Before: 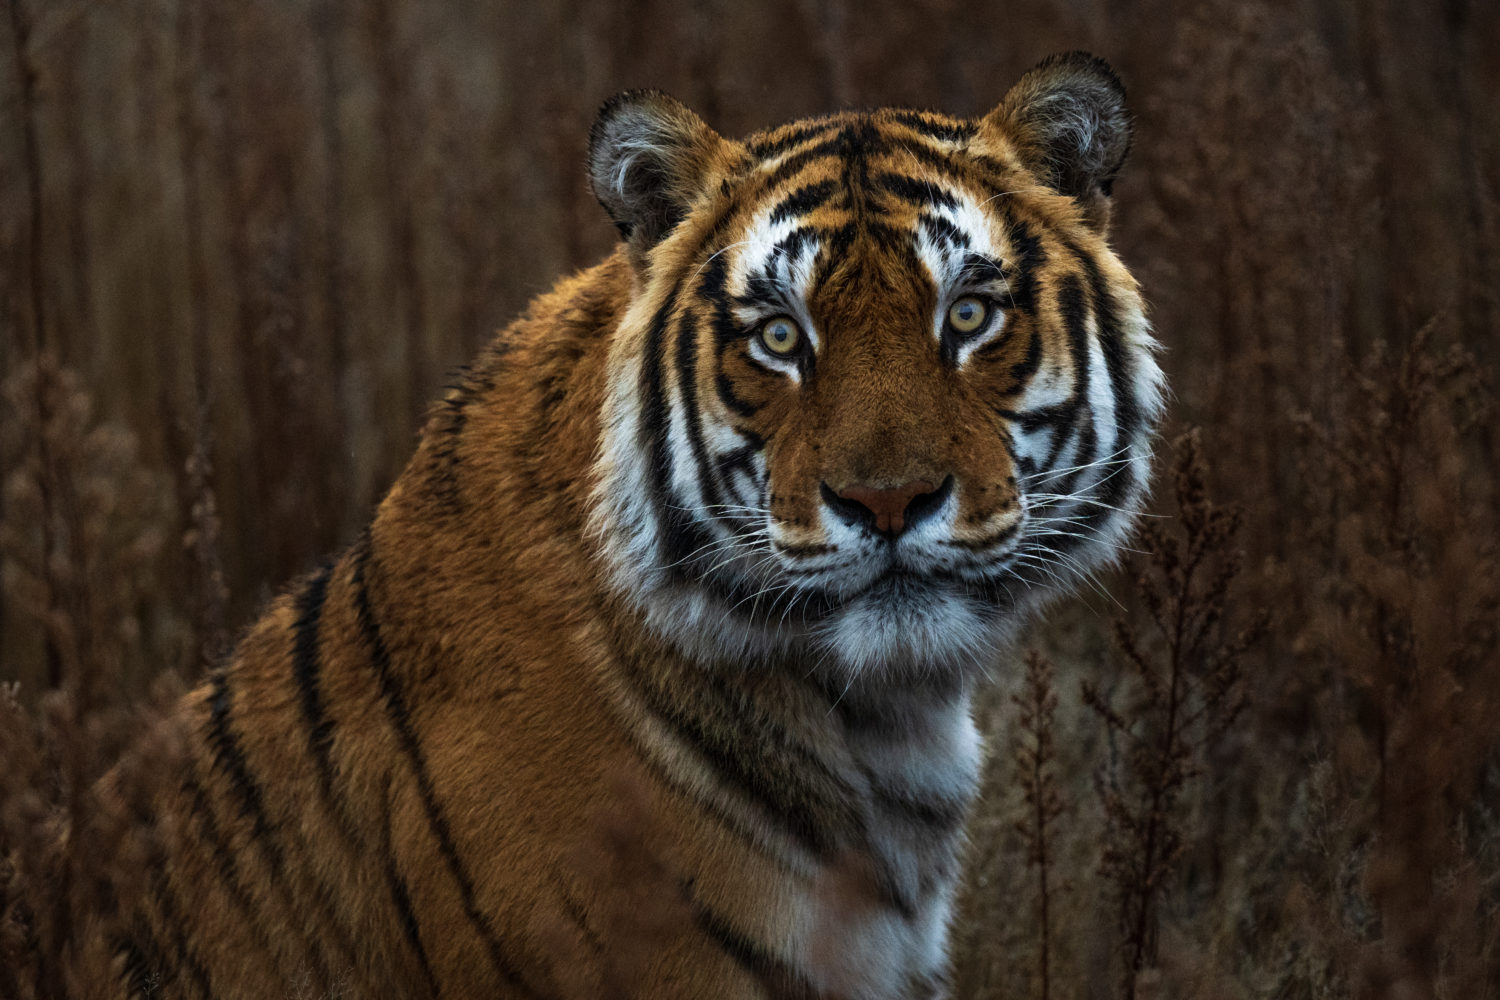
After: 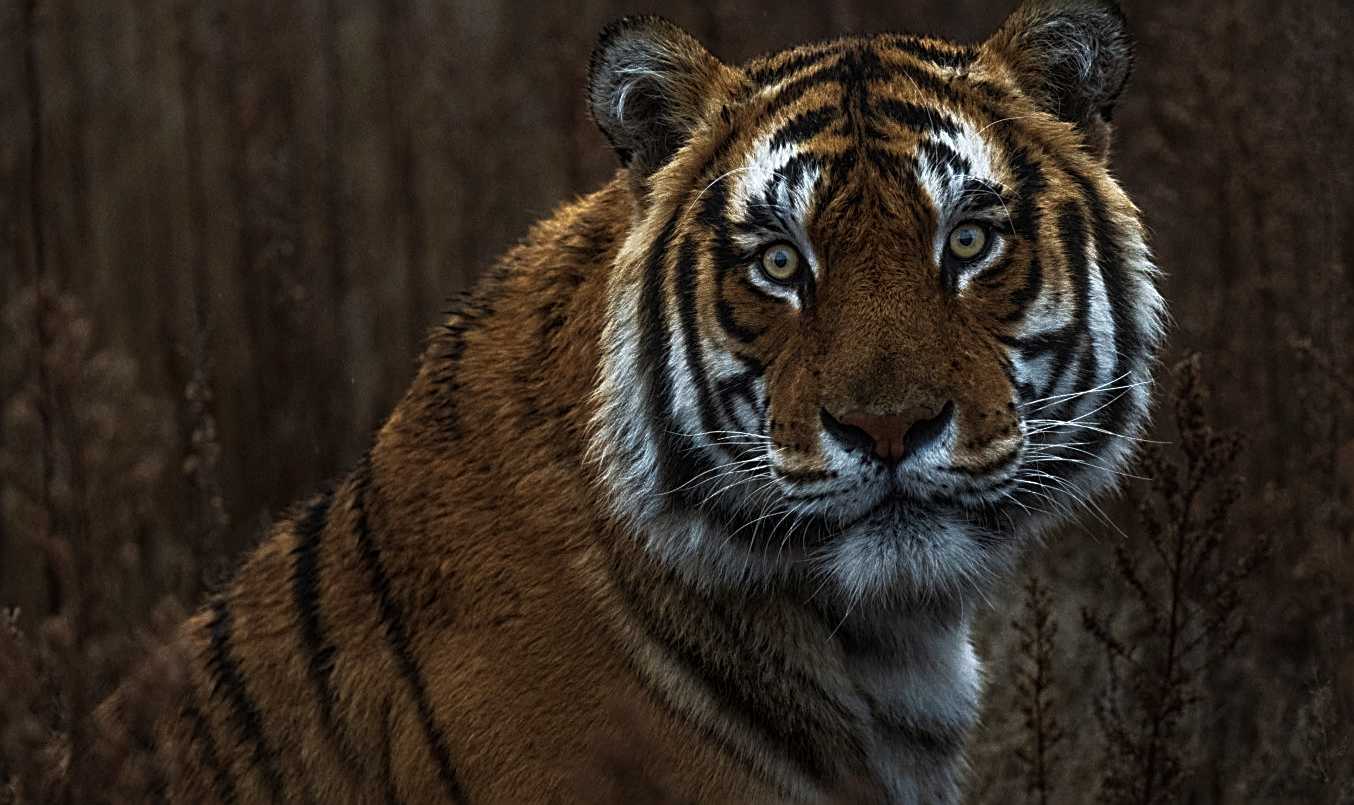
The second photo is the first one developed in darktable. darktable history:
rgb curve: curves: ch0 [(0, 0) (0.415, 0.237) (1, 1)]
crop: top 7.49%, right 9.717%, bottom 11.943%
sharpen: radius 2.584, amount 0.688
exposure: black level correction -0.005, exposure 0.054 EV, compensate highlight preservation false
local contrast: on, module defaults
